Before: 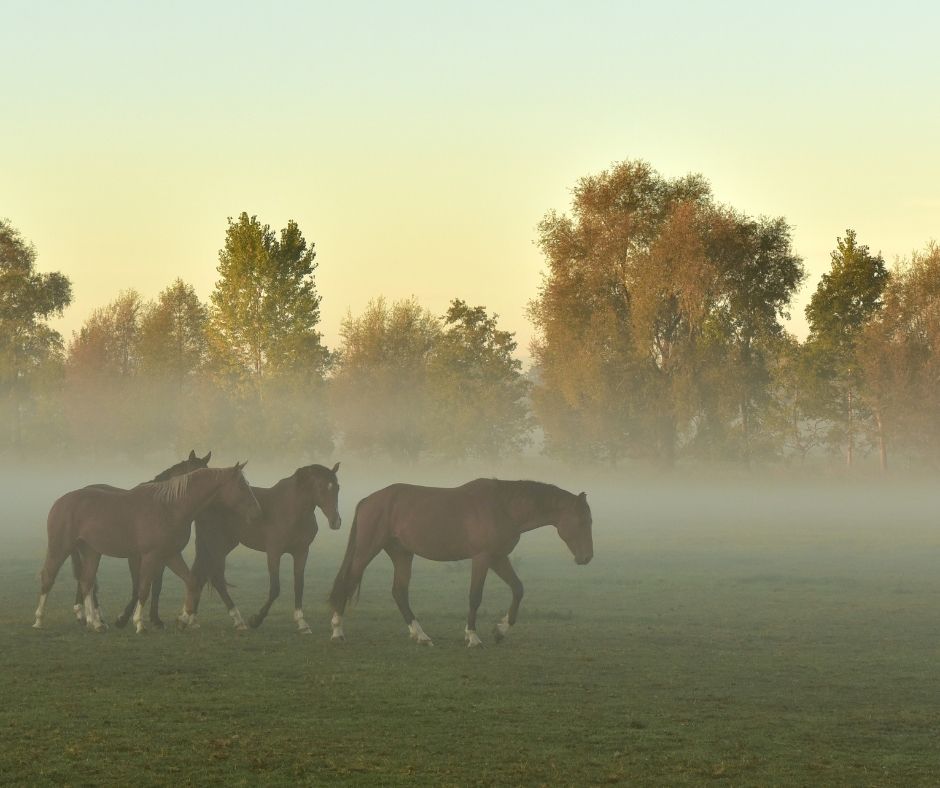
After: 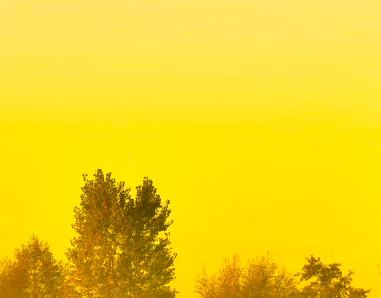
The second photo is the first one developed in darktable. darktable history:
color correction: highlights a* 10.44, highlights b* 30.04, shadows a* 2.73, shadows b* 17.51, saturation 1.72
crop: left 15.452%, top 5.459%, right 43.956%, bottom 56.62%
